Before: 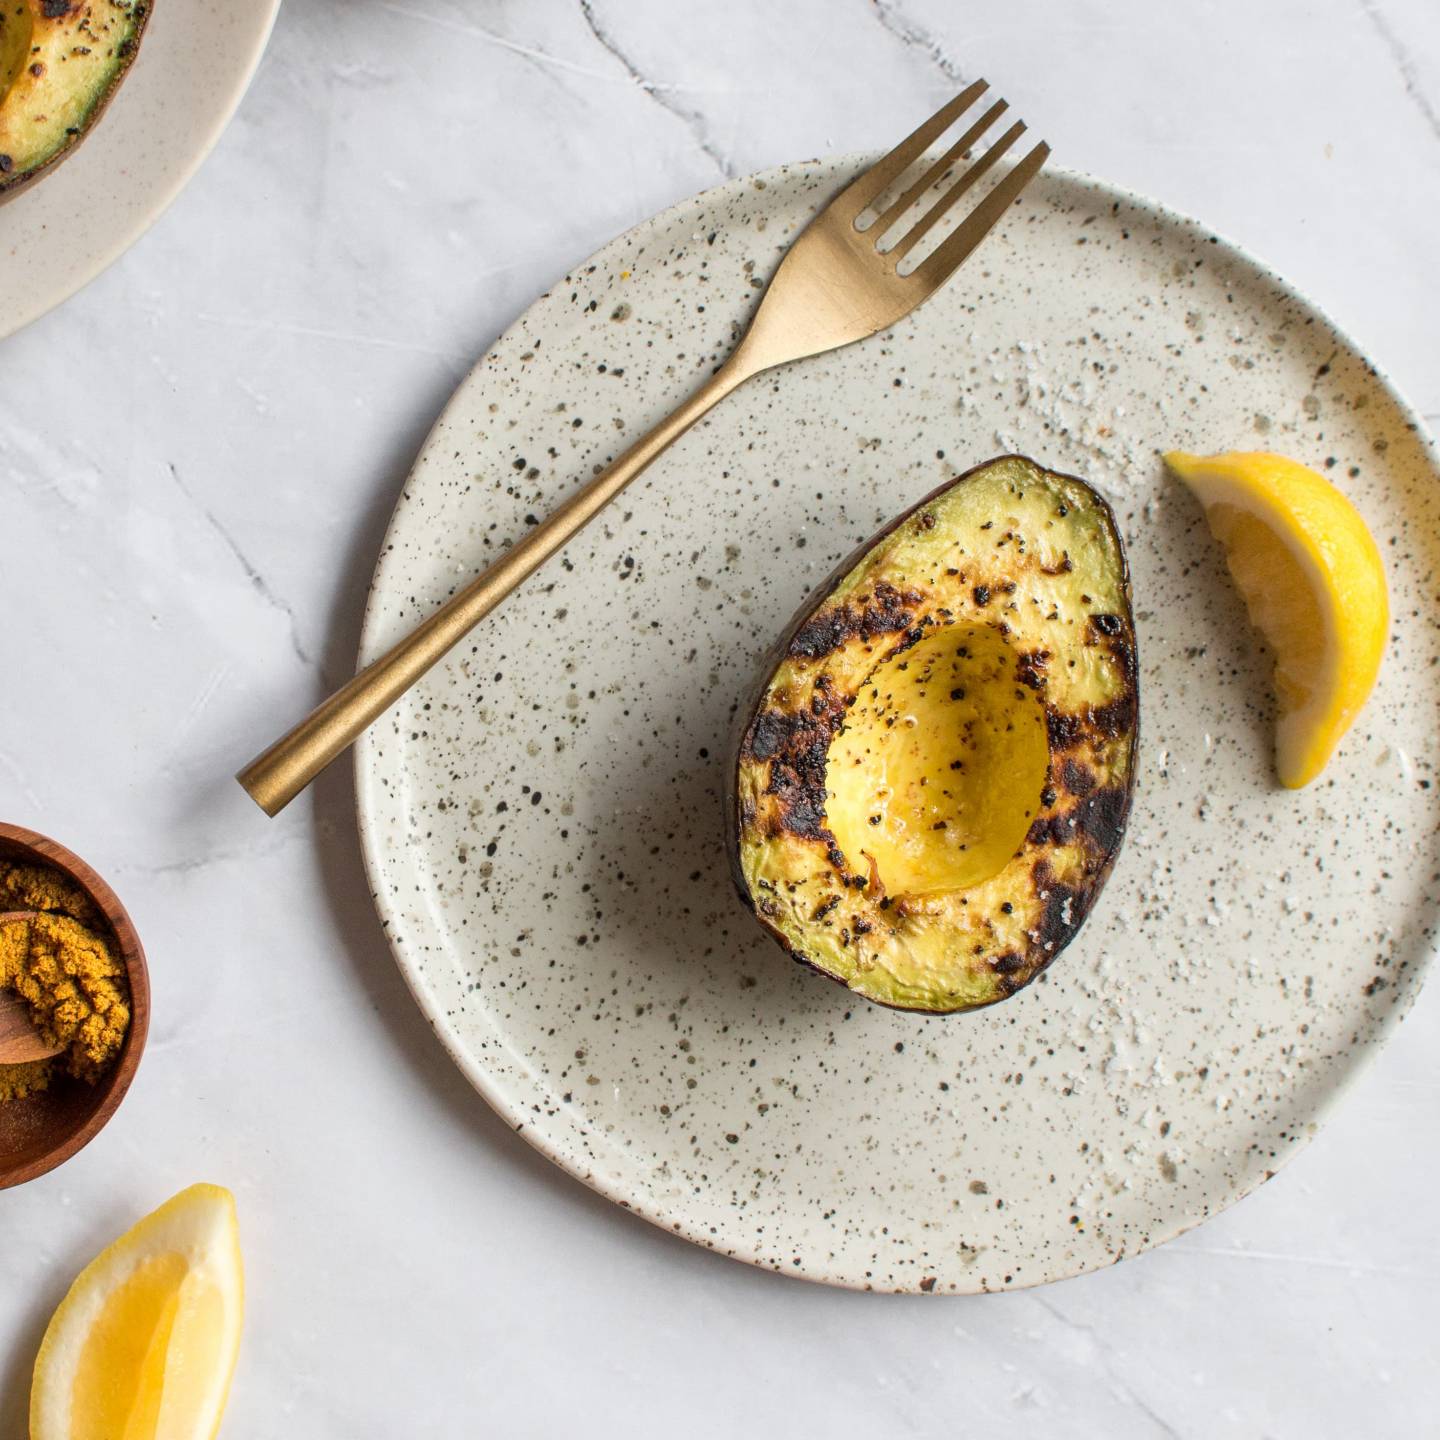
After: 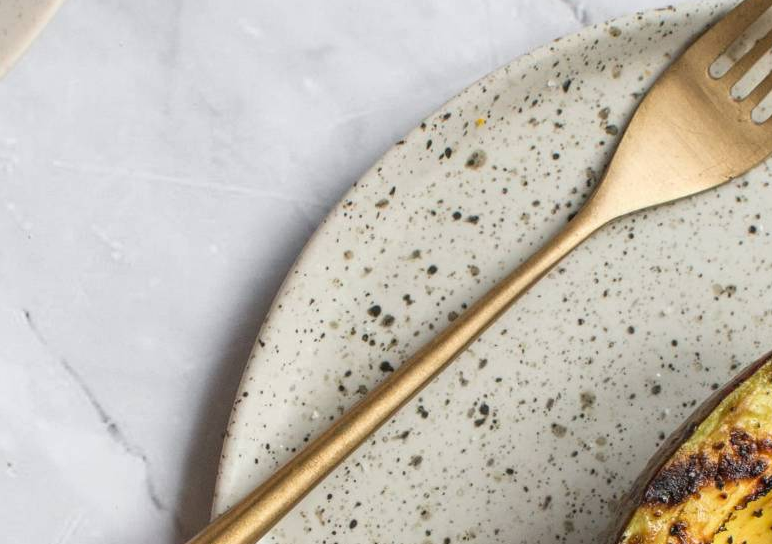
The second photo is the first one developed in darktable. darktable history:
local contrast: detail 110%
crop: left 10.121%, top 10.631%, right 36.218%, bottom 51.526%
